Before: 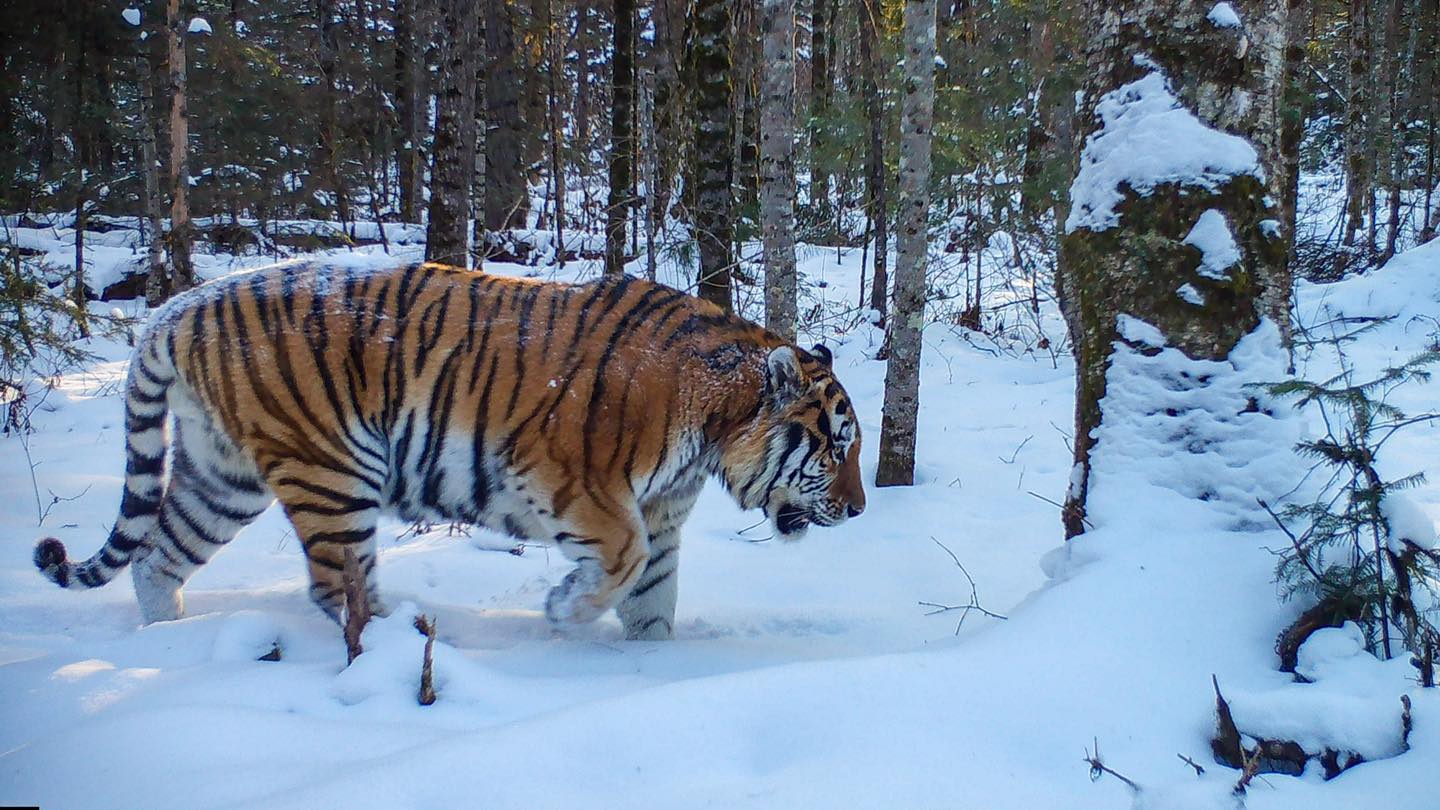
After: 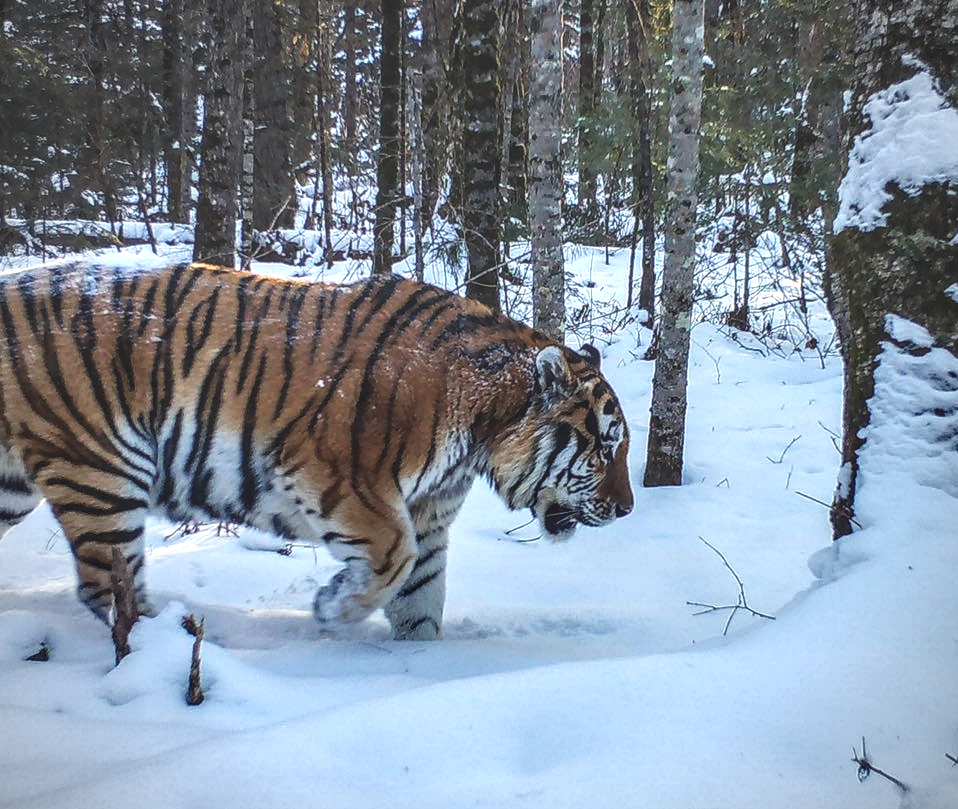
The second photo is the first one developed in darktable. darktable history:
crop and rotate: left 16.18%, right 17.247%
vignetting: fall-off radius 60.8%
local contrast: highlights 64%, shadows 54%, detail 169%, midtone range 0.516
tone equalizer: on, module defaults
exposure: black level correction -0.041, exposure 0.06 EV, compensate highlight preservation false
